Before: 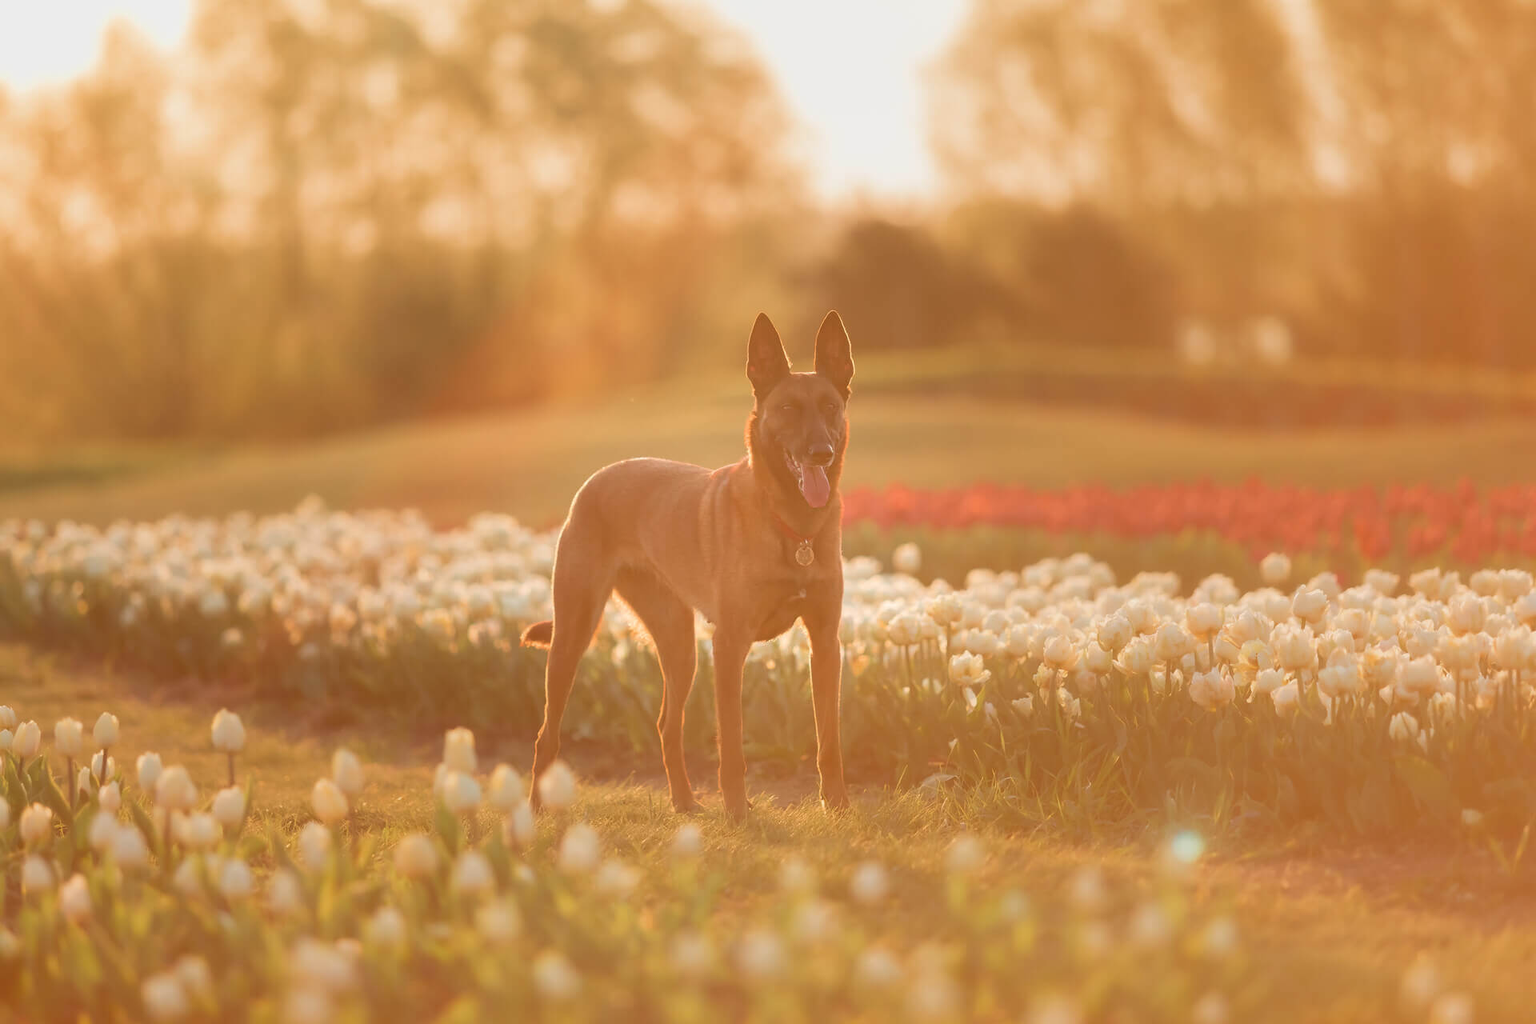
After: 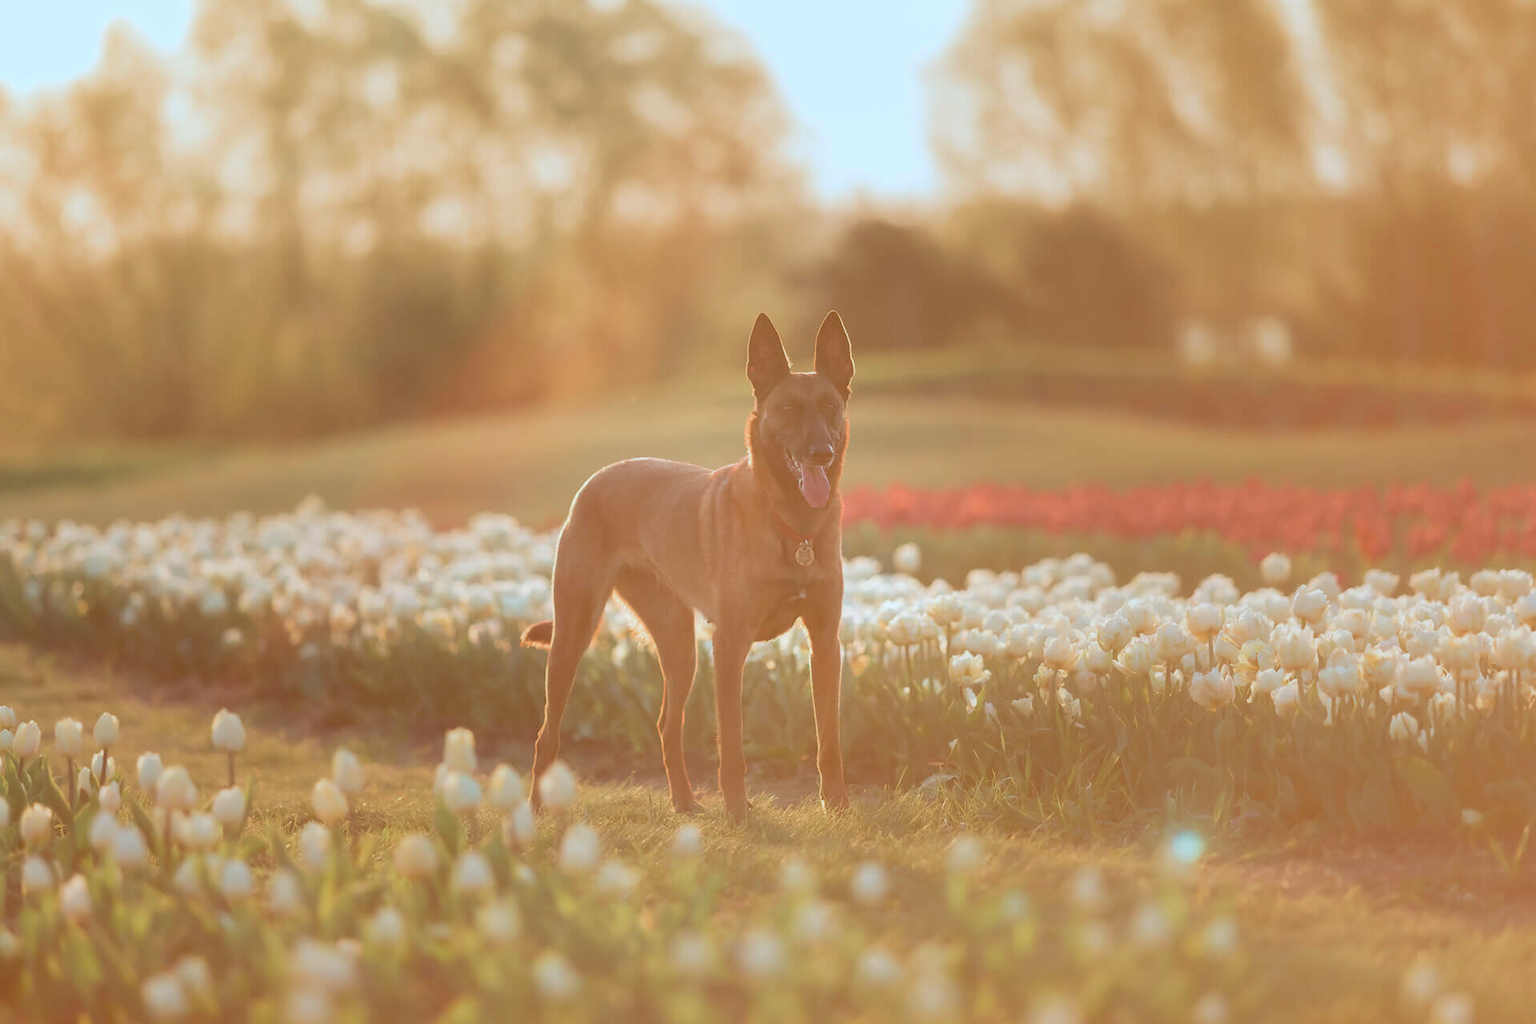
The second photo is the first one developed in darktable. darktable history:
color calibration: x 0.383, y 0.372, temperature 3893.49 K
